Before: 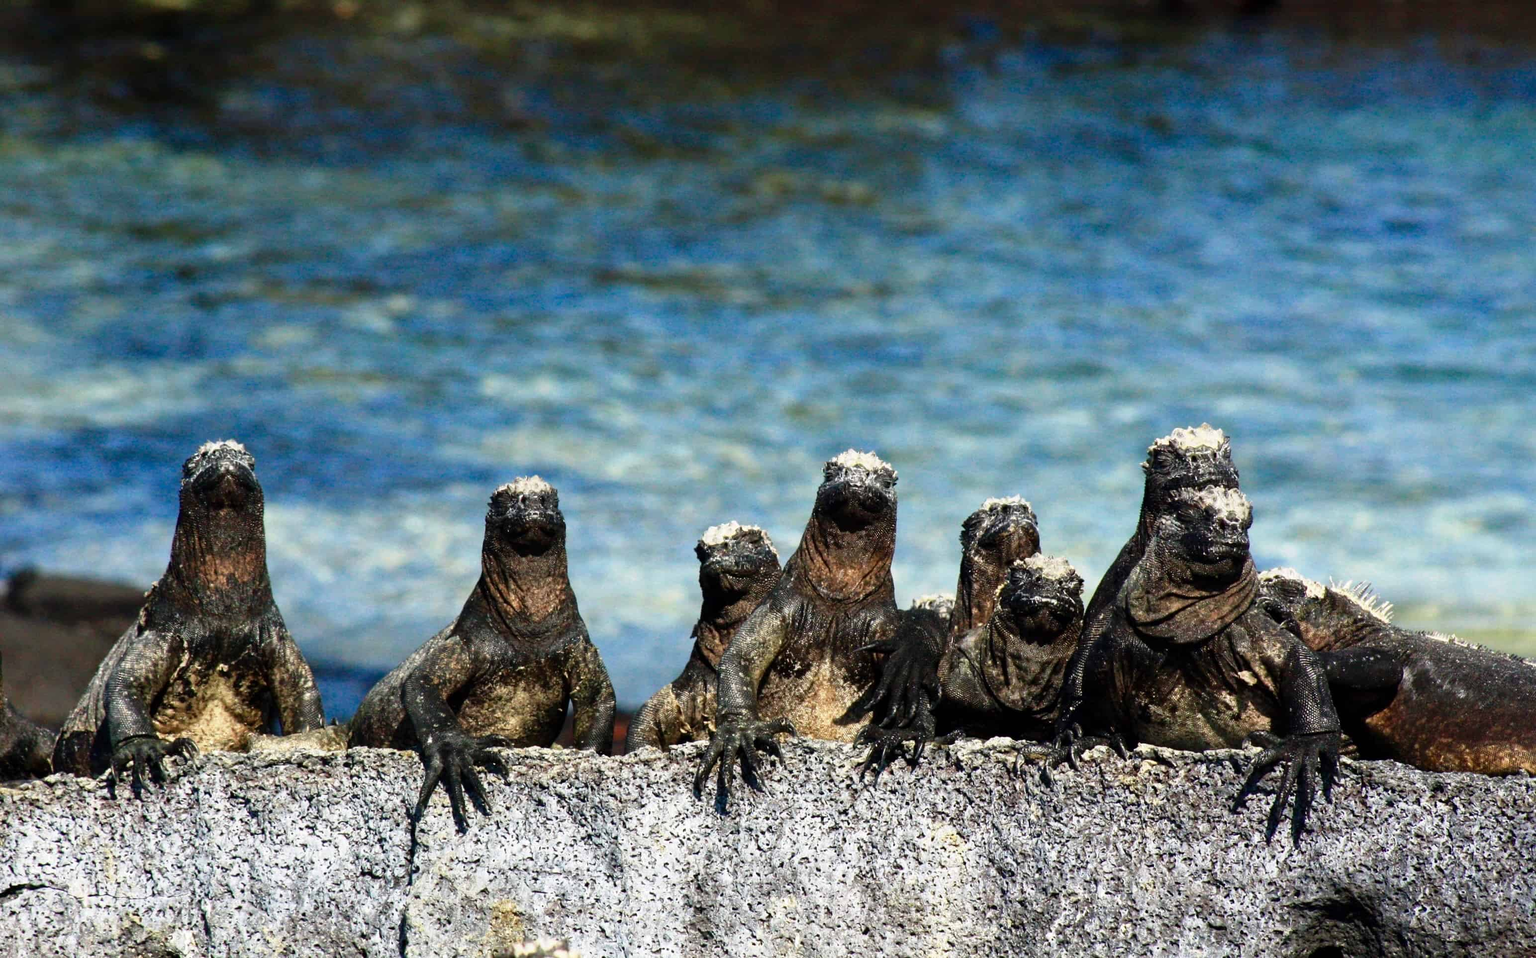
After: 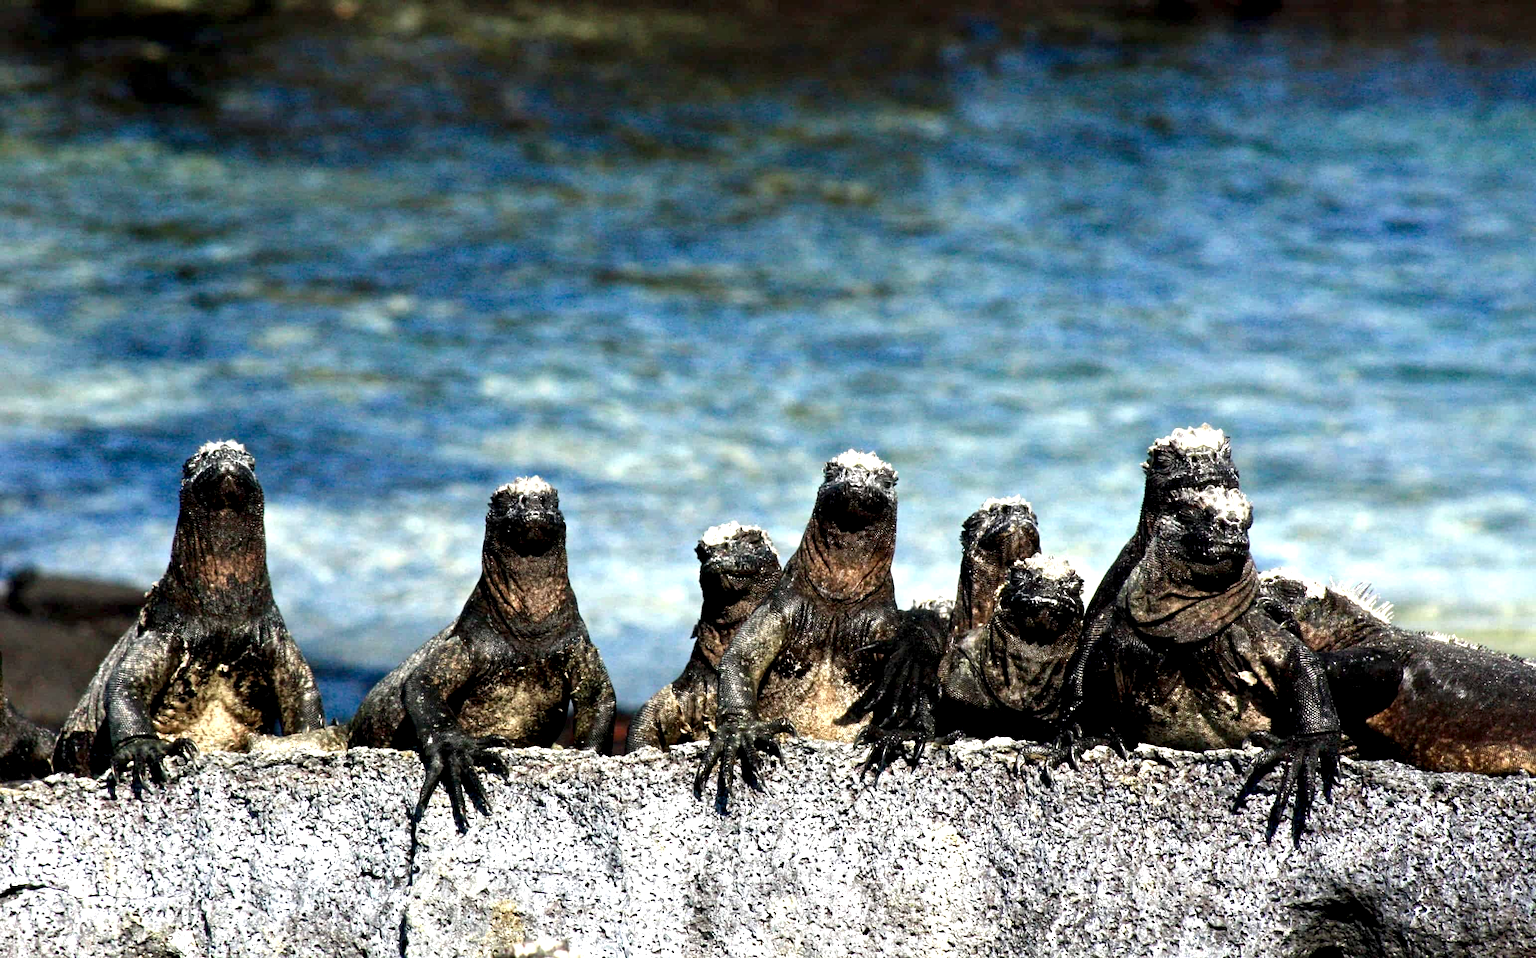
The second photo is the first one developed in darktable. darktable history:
local contrast: highlights 196%, shadows 121%, detail 140%, midtone range 0.256
